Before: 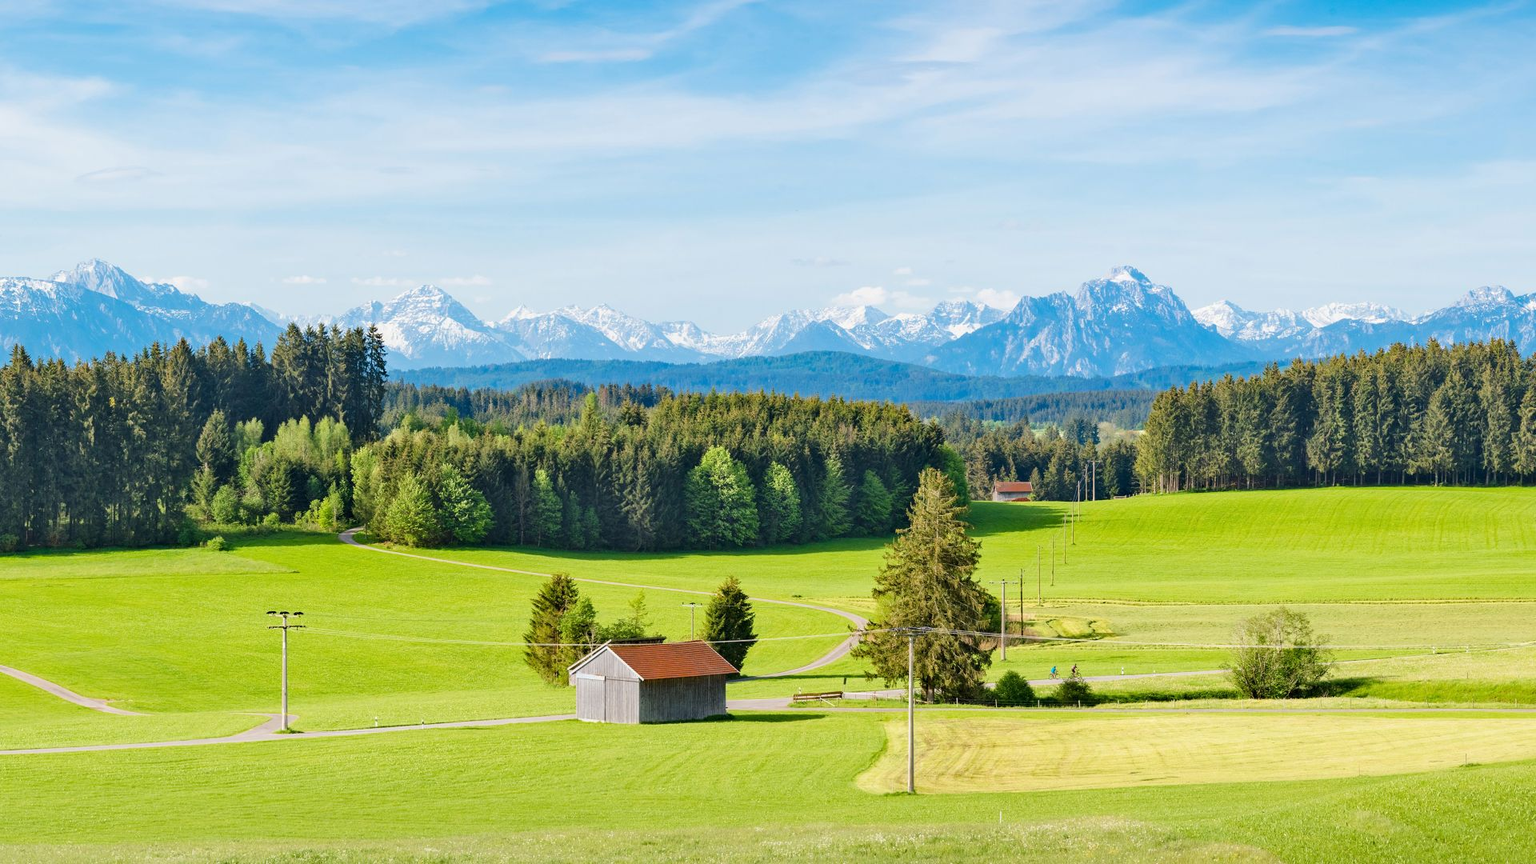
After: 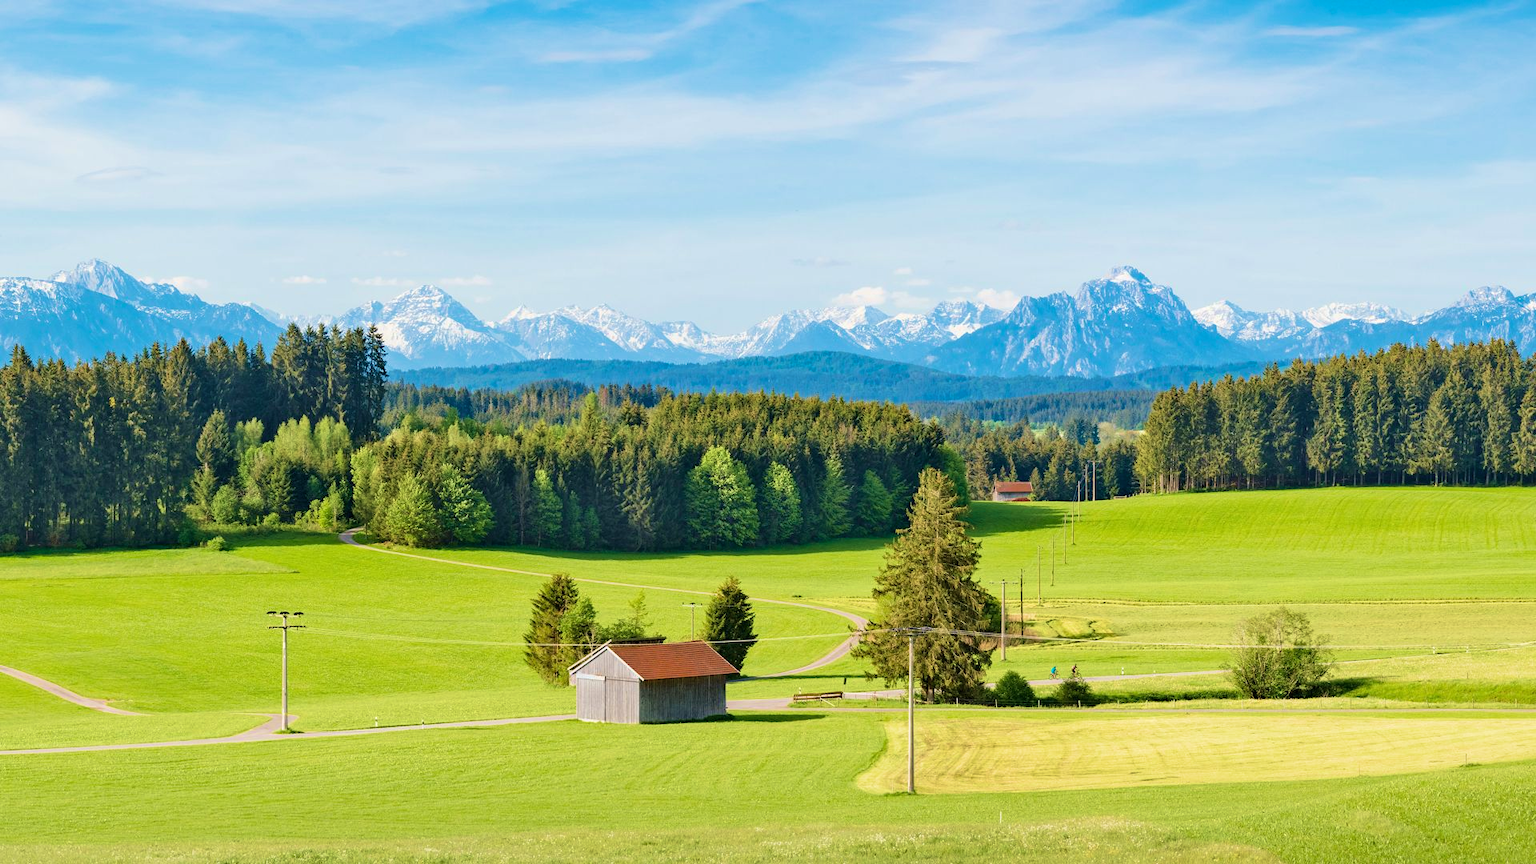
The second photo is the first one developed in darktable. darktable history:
white balance: red 1.009, blue 0.985
velvia: strength 36.57%
